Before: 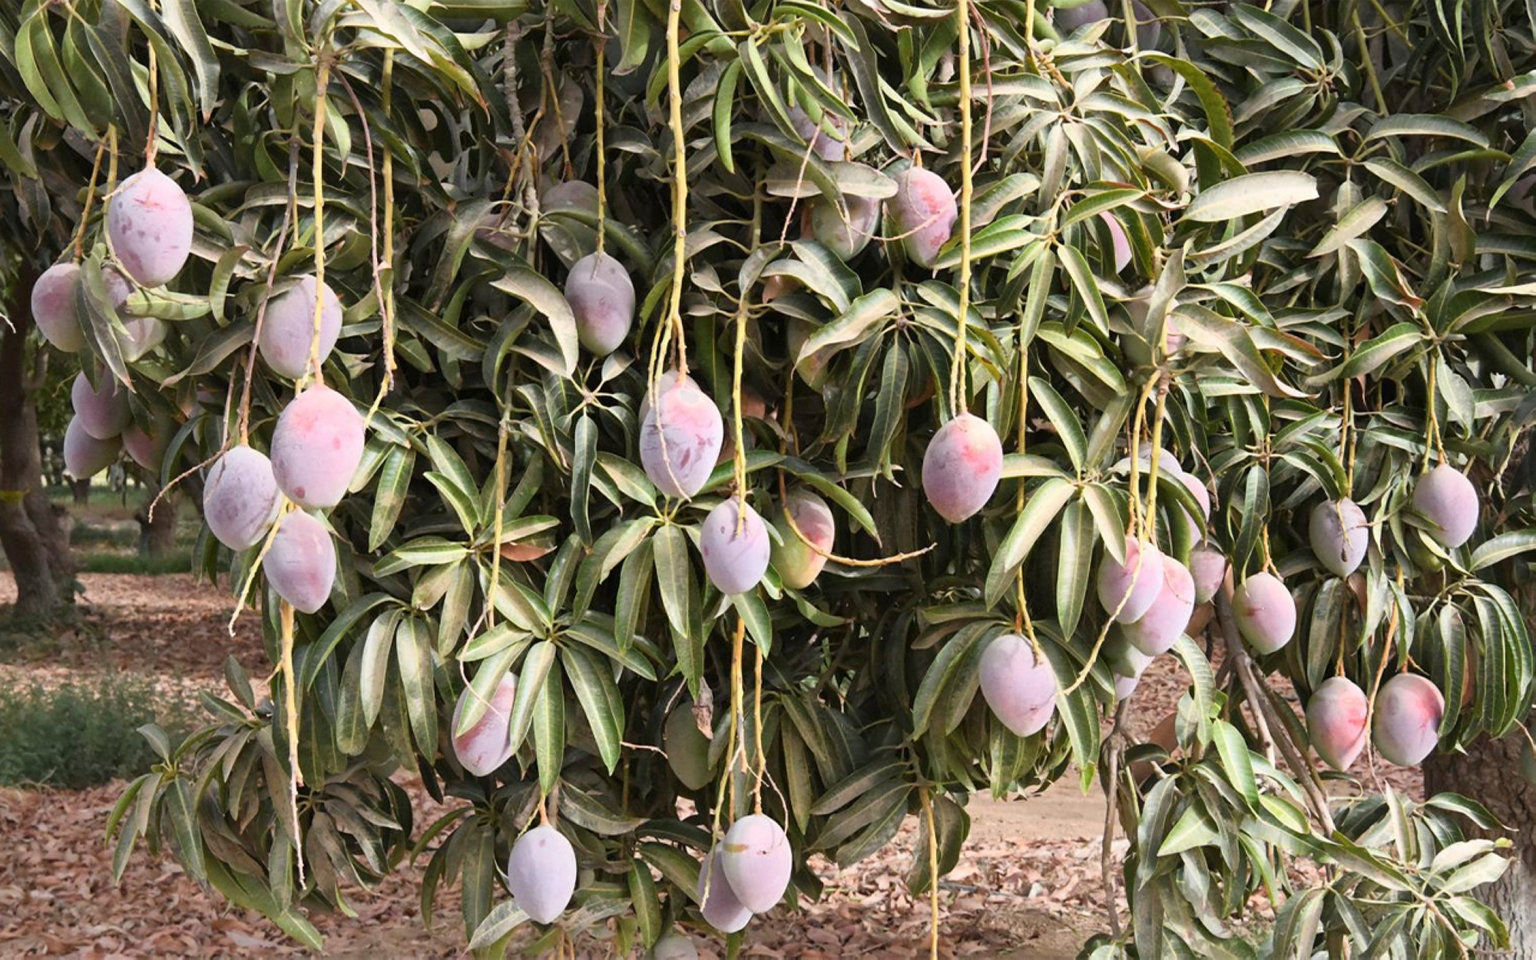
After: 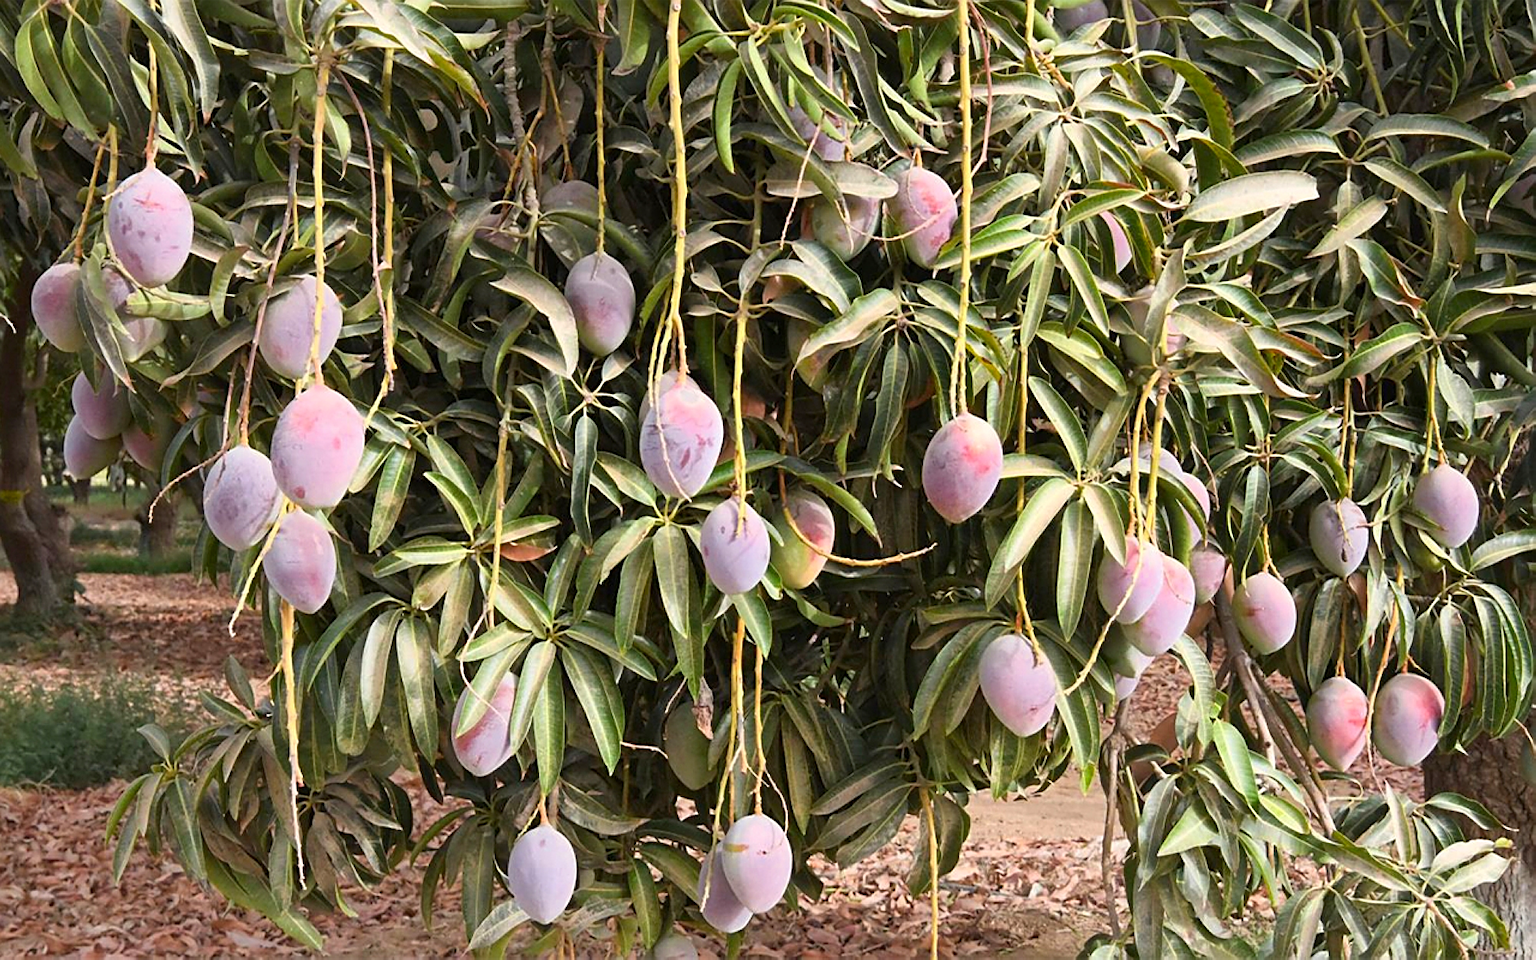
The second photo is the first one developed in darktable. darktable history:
sharpen: on, module defaults
color zones: curves: ch0 [(0, 0.613) (0.01, 0.613) (0.245, 0.448) (0.498, 0.529) (0.642, 0.665) (0.879, 0.777) (0.99, 0.613)]; ch1 [(0, 0) (0.143, 0) (0.286, 0) (0.429, 0) (0.571, 0) (0.714, 0) (0.857, 0)], mix -121.96%
